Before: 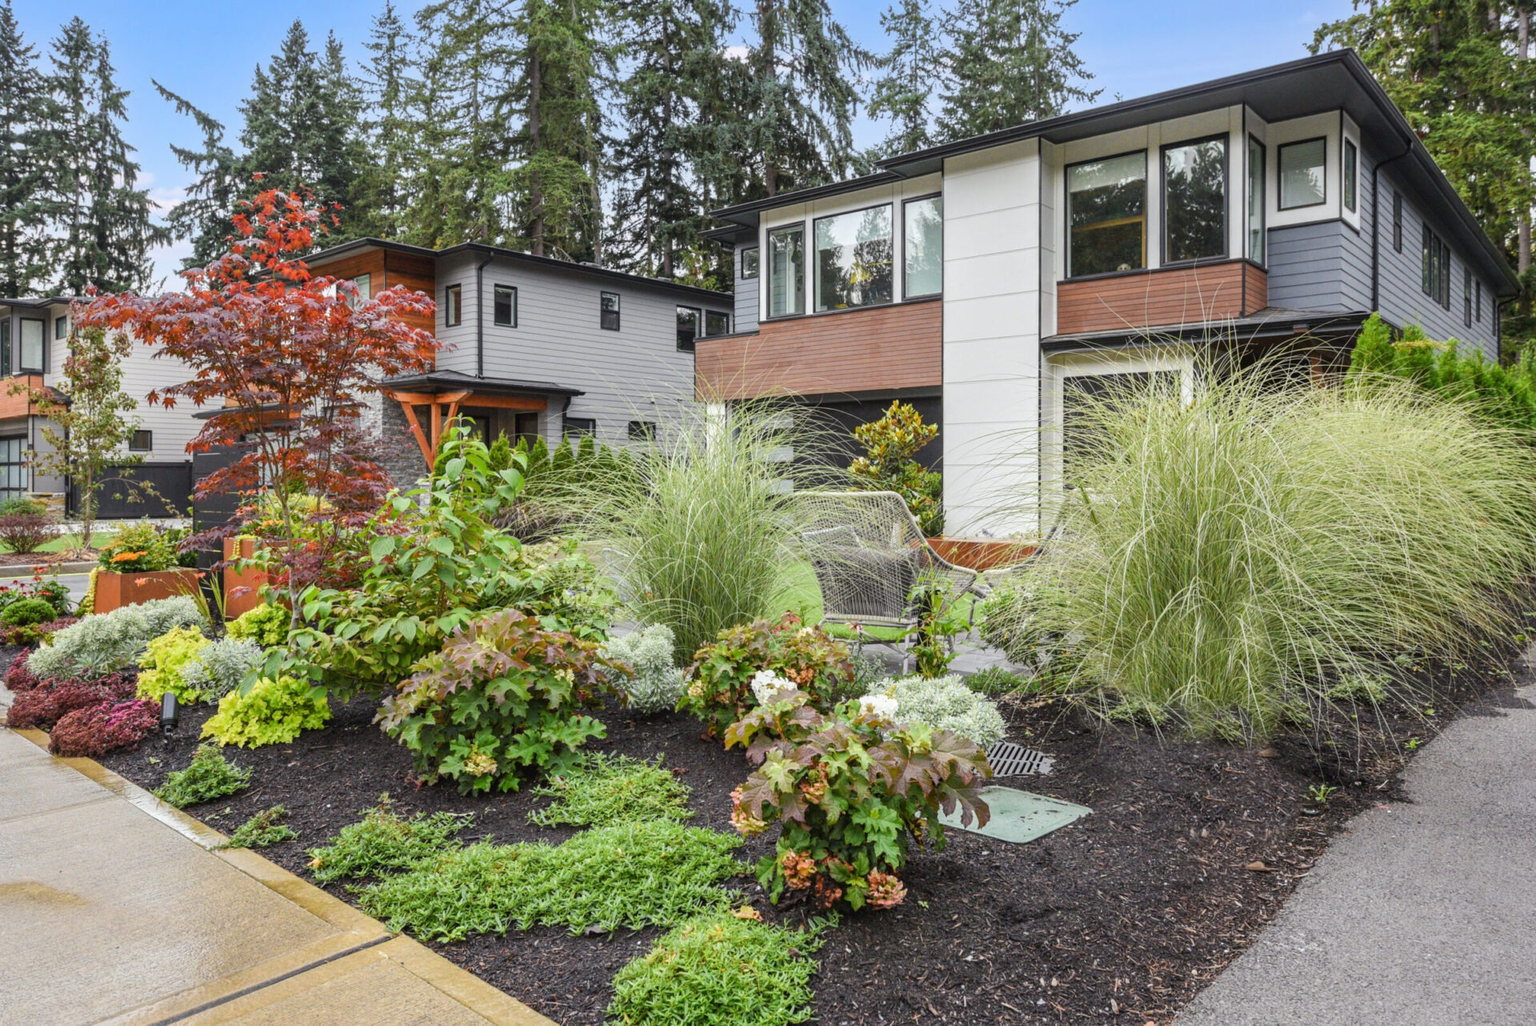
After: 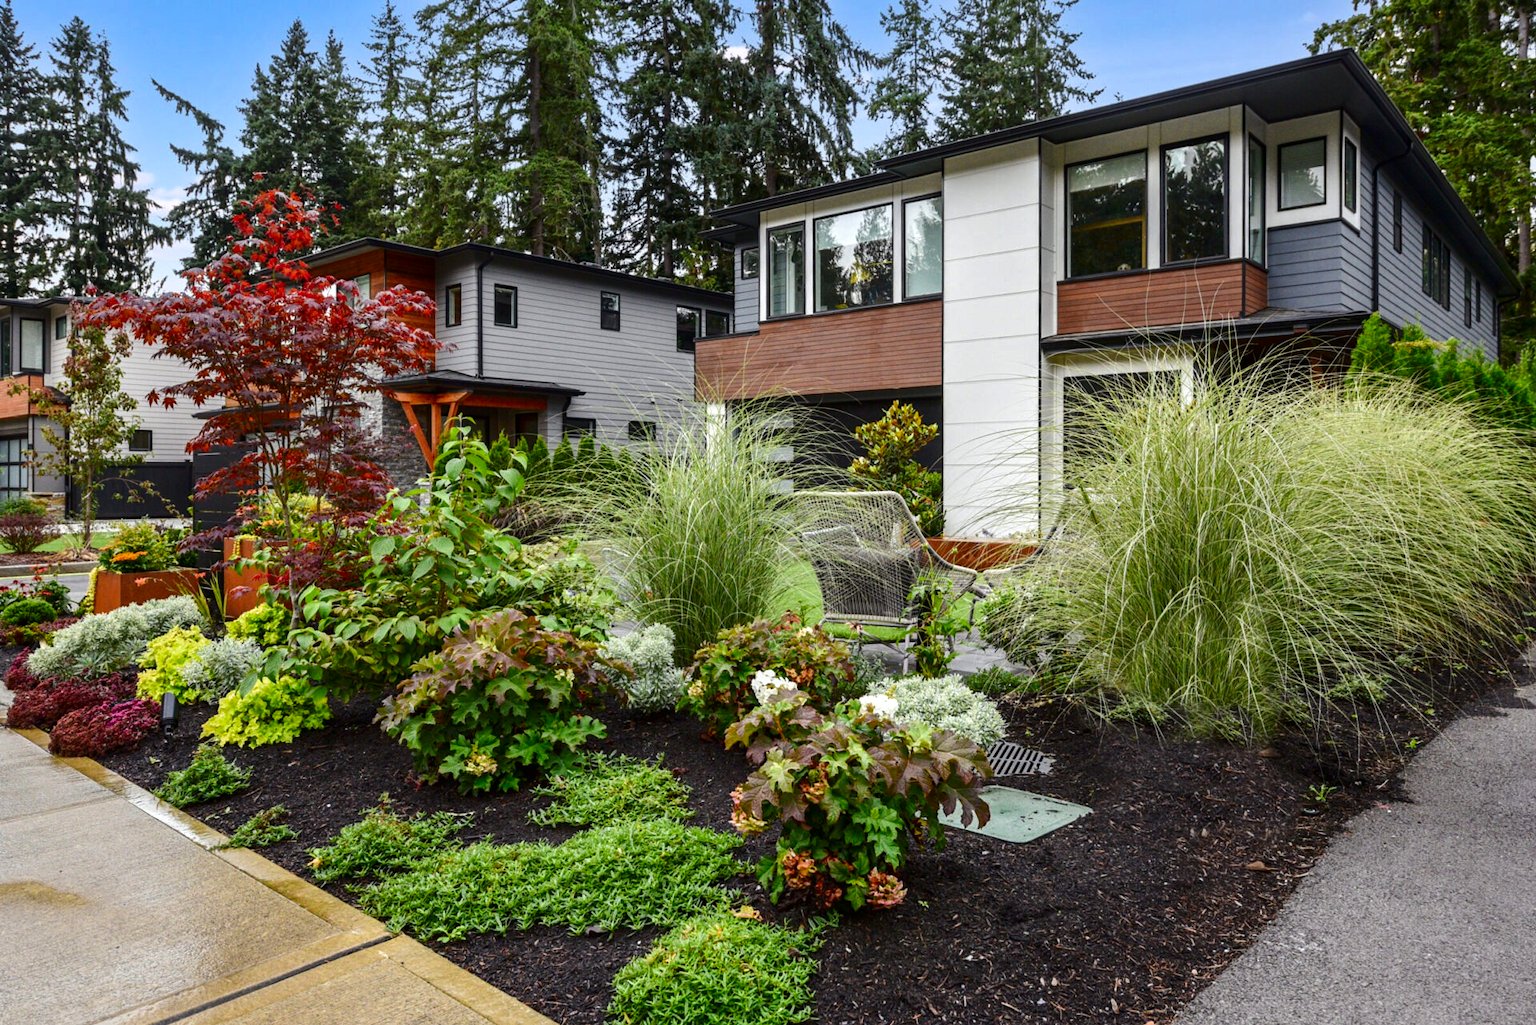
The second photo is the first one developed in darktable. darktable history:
exposure: exposure 0.168 EV, compensate exposure bias true, compensate highlight preservation false
contrast brightness saturation: contrast 0.098, brightness -0.277, saturation 0.144
